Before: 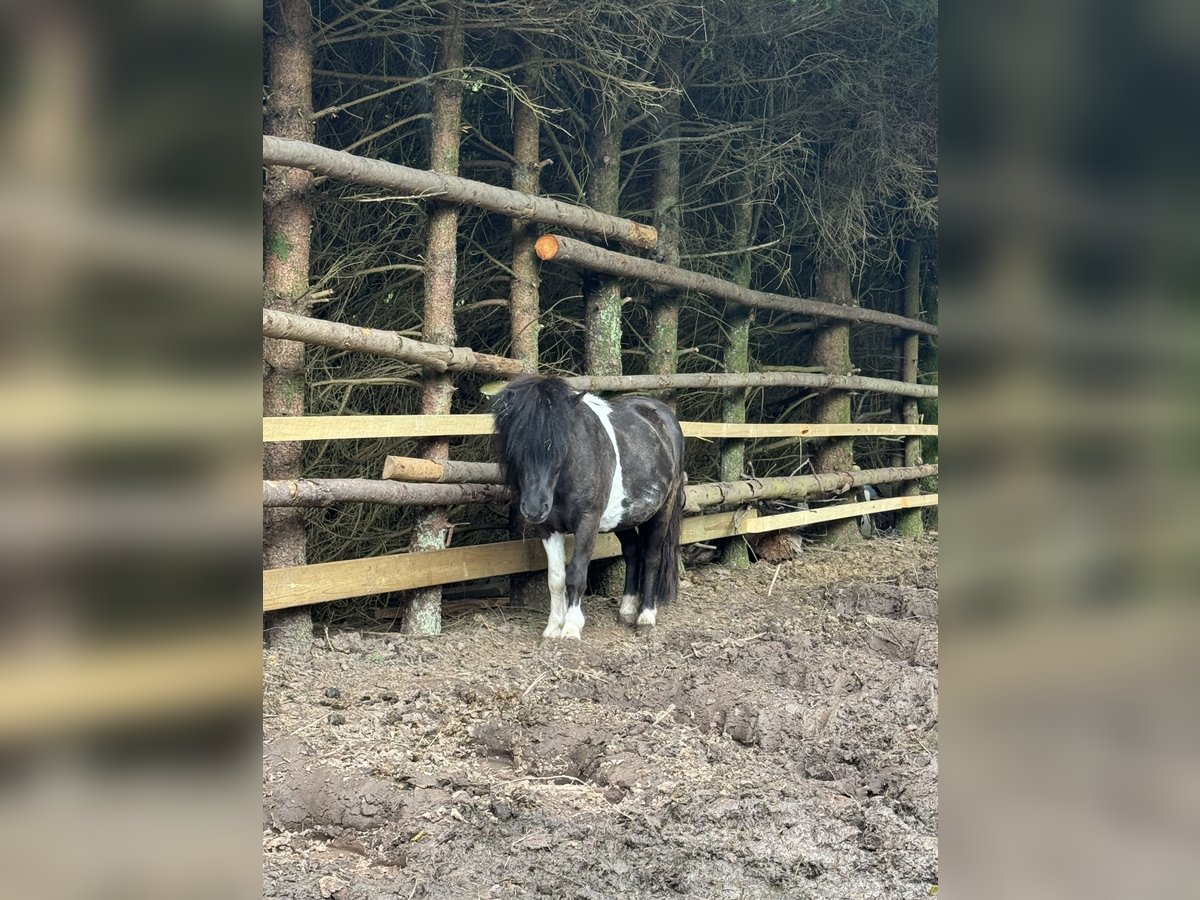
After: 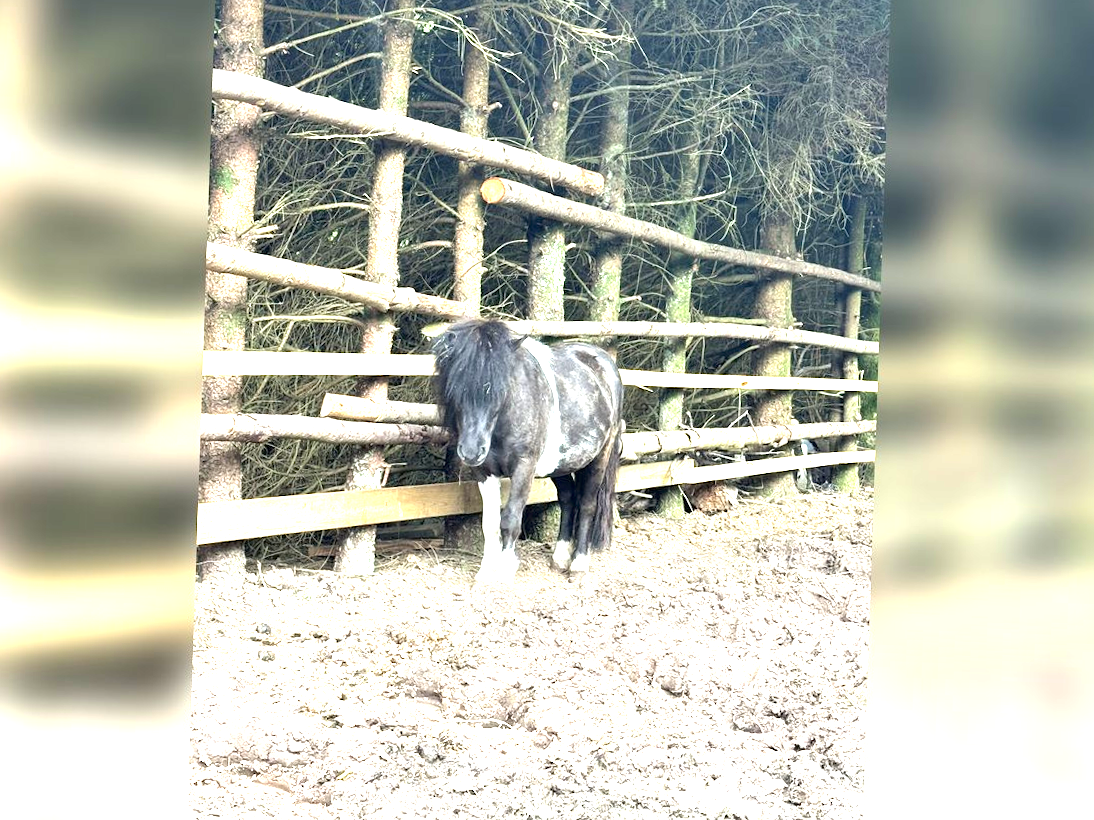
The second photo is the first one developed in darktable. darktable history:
exposure: exposure 2 EV, compensate highlight preservation false
tone equalizer: on, module defaults
crop and rotate: angle -1.96°, left 3.097%, top 4.154%, right 1.586%, bottom 0.529%
